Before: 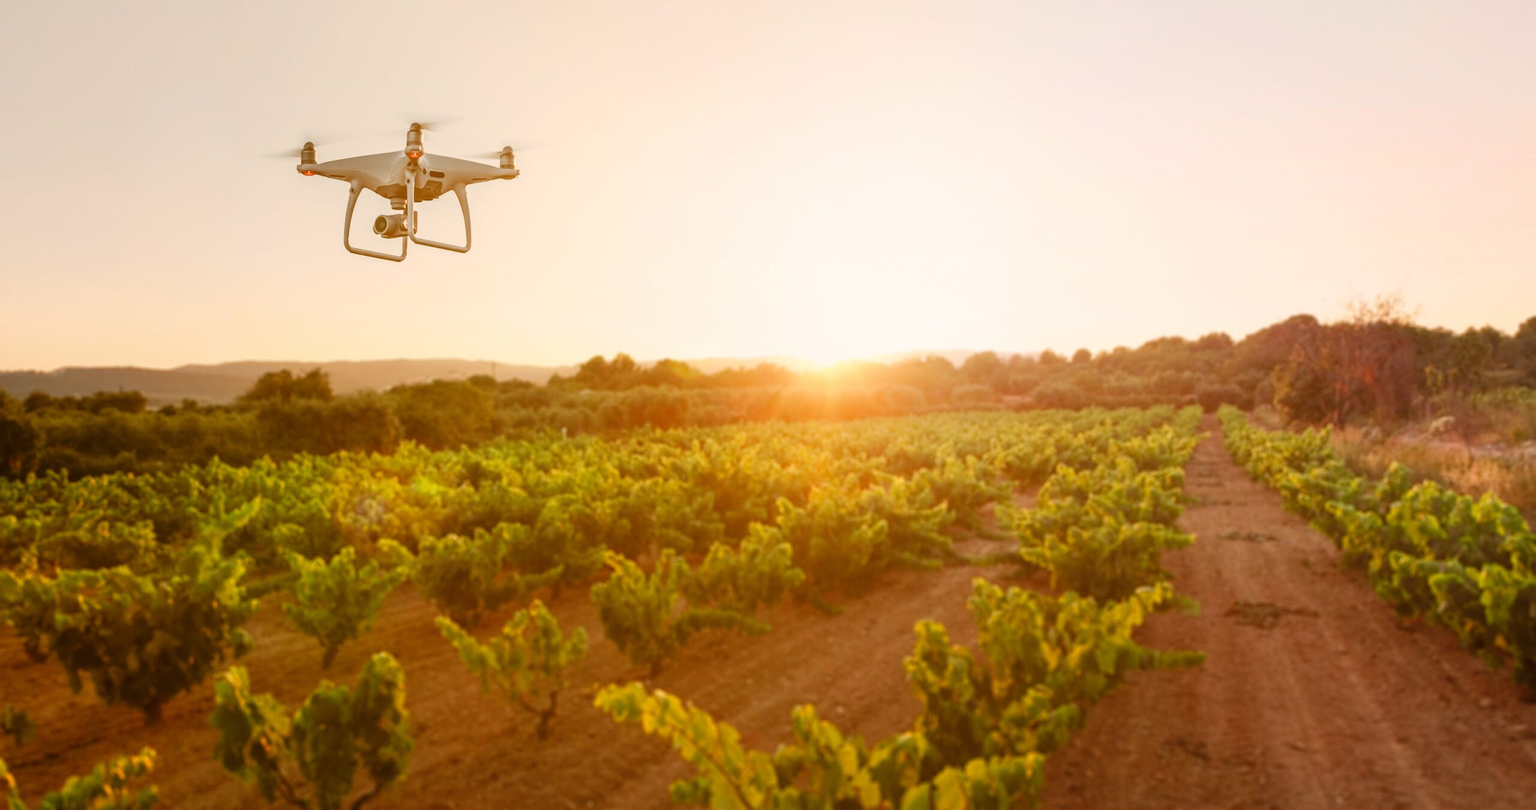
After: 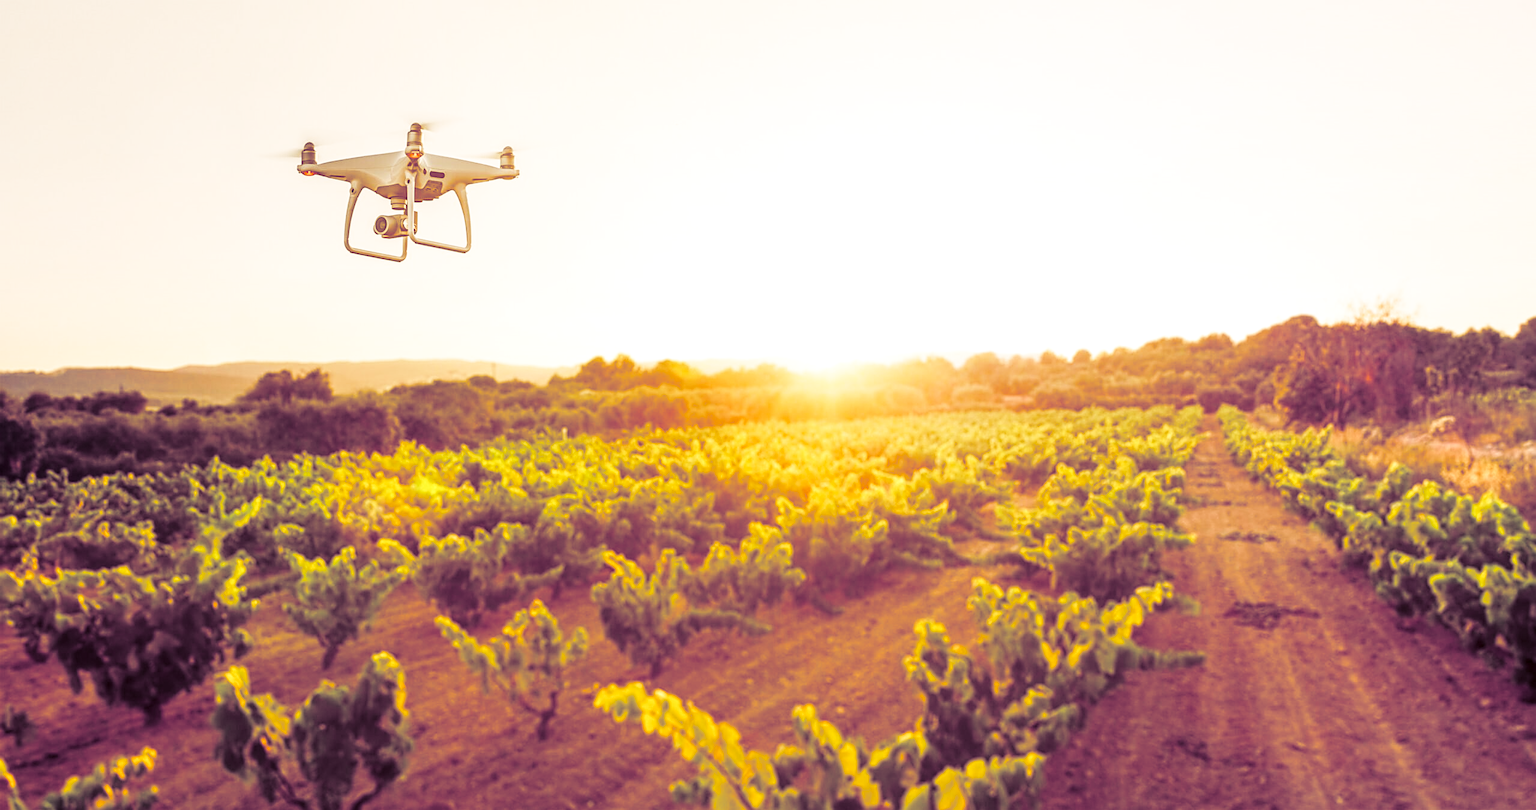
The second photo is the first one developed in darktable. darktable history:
base curve: curves: ch0 [(0, 0) (0.005, 0.002) (0.15, 0.3) (0.4, 0.7) (0.75, 0.95) (1, 1)], preserve colors none
sharpen: on, module defaults
split-toning: shadows › hue 255.6°, shadows › saturation 0.66, highlights › hue 43.2°, highlights › saturation 0.68, balance -50.1
local contrast: on, module defaults
